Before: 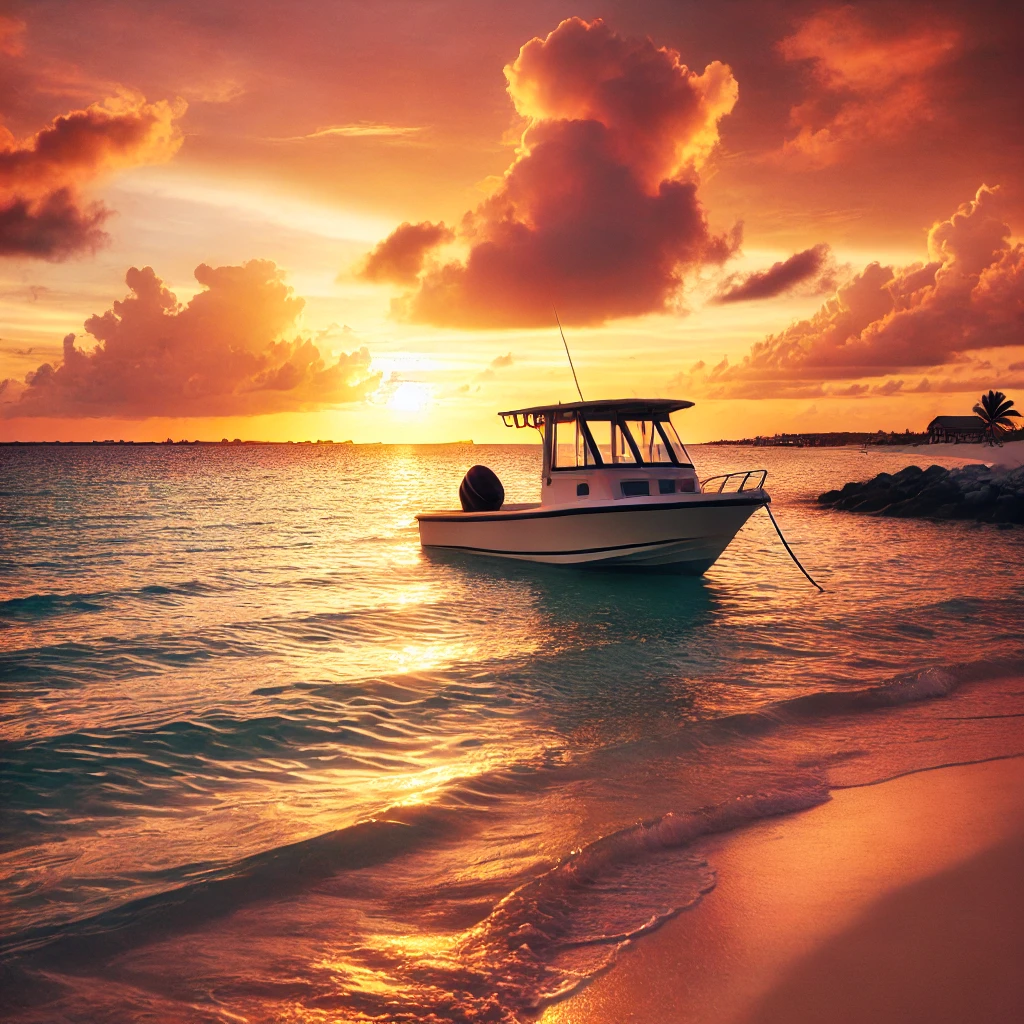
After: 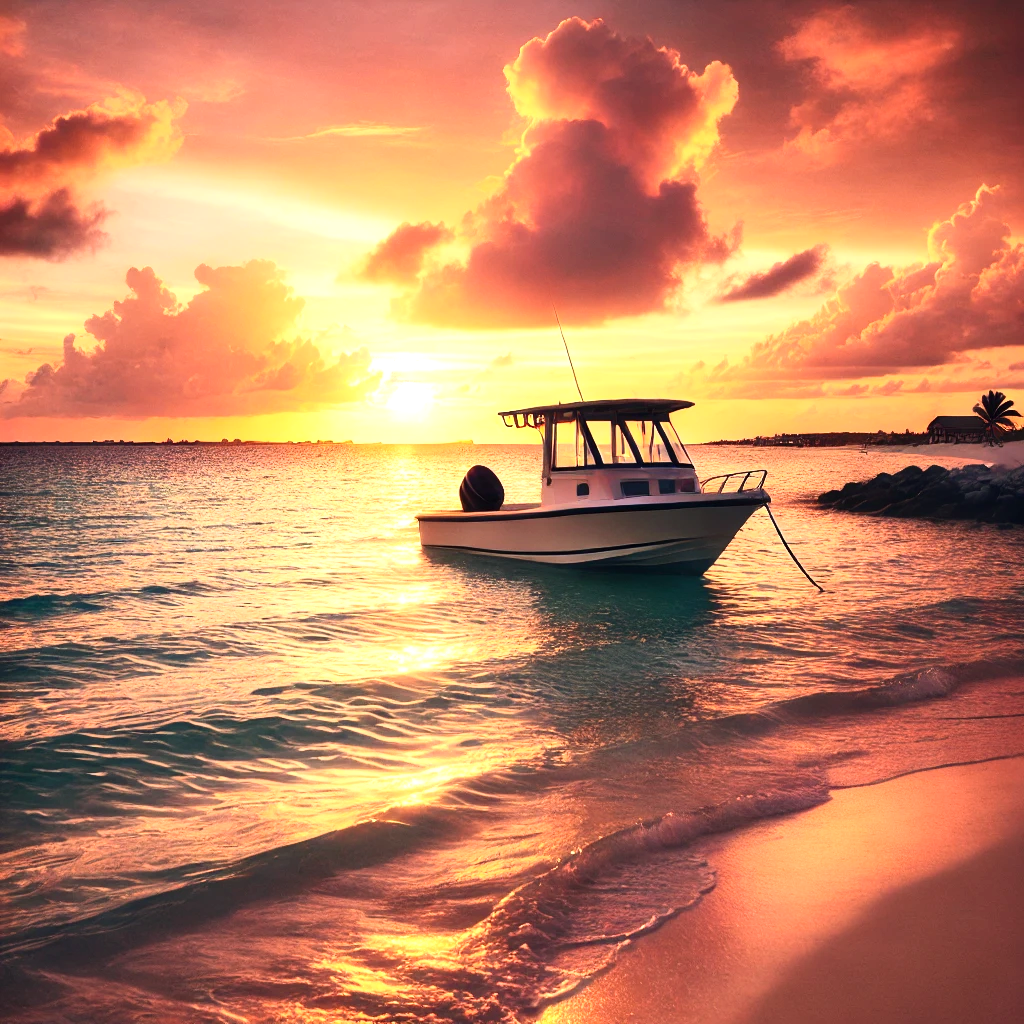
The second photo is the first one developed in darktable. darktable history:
contrast brightness saturation: contrast 0.237, brightness 0.087
exposure: exposure 0.374 EV, compensate highlight preservation false
